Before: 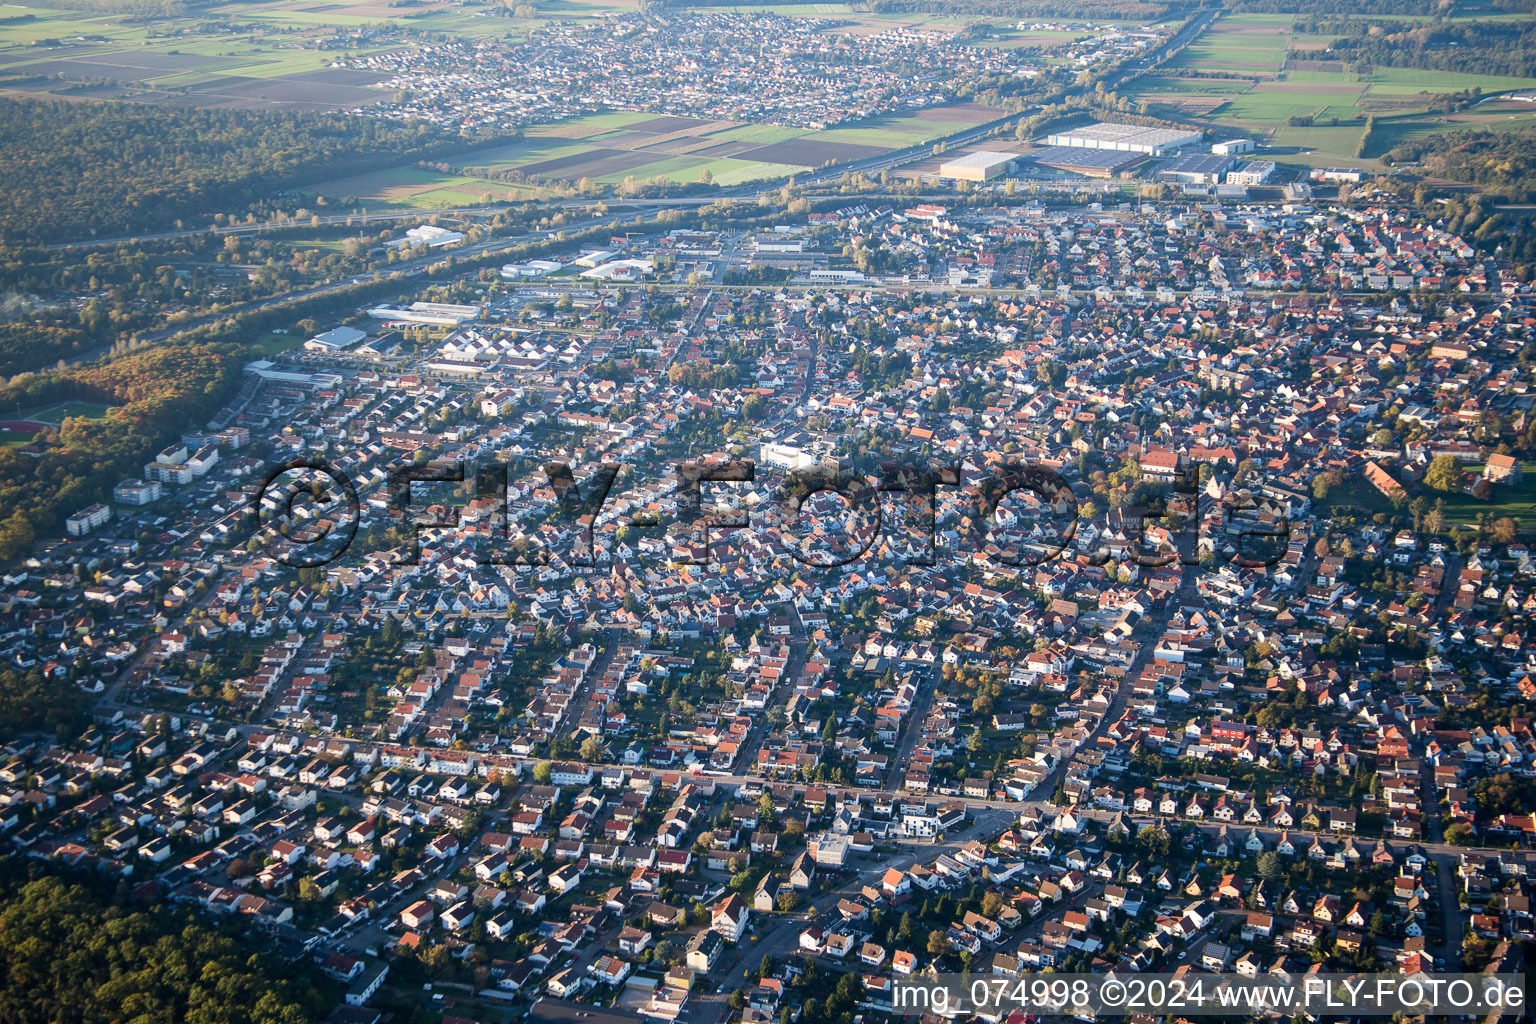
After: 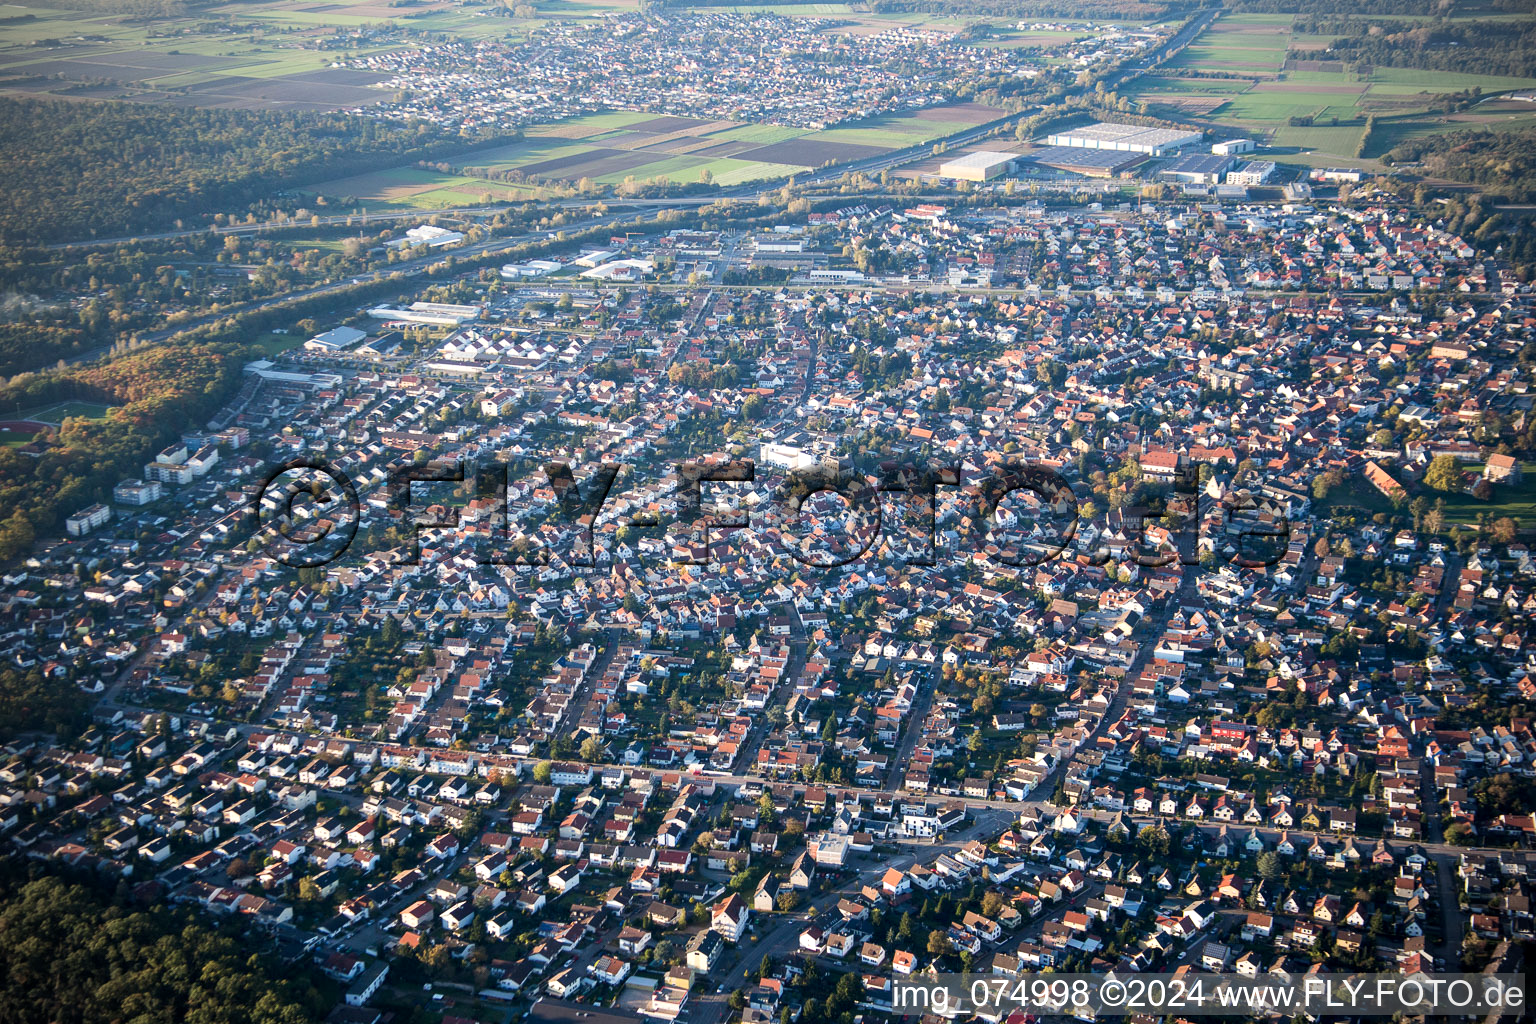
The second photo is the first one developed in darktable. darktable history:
vignetting: fall-off start 88.51%, fall-off radius 43.77%, width/height ratio 1.159
contrast equalizer: octaves 7, y [[0.524 ×6], [0.512 ×6], [0.379 ×6], [0 ×6], [0 ×6]]
